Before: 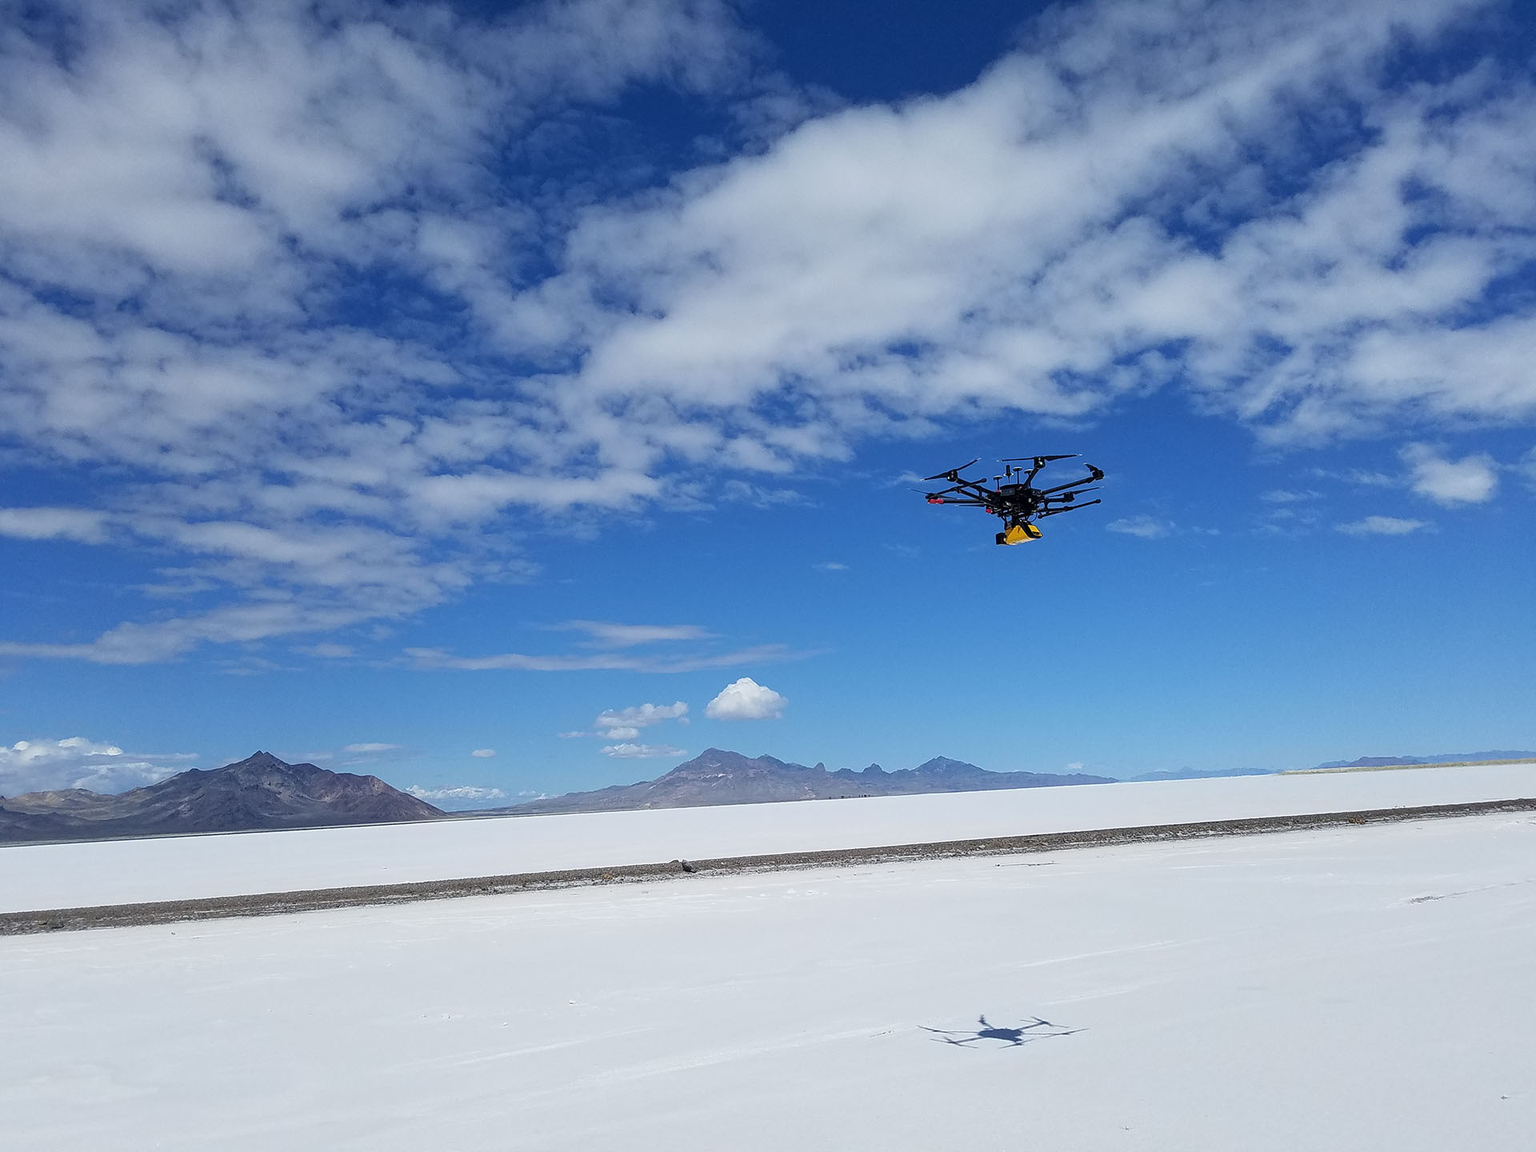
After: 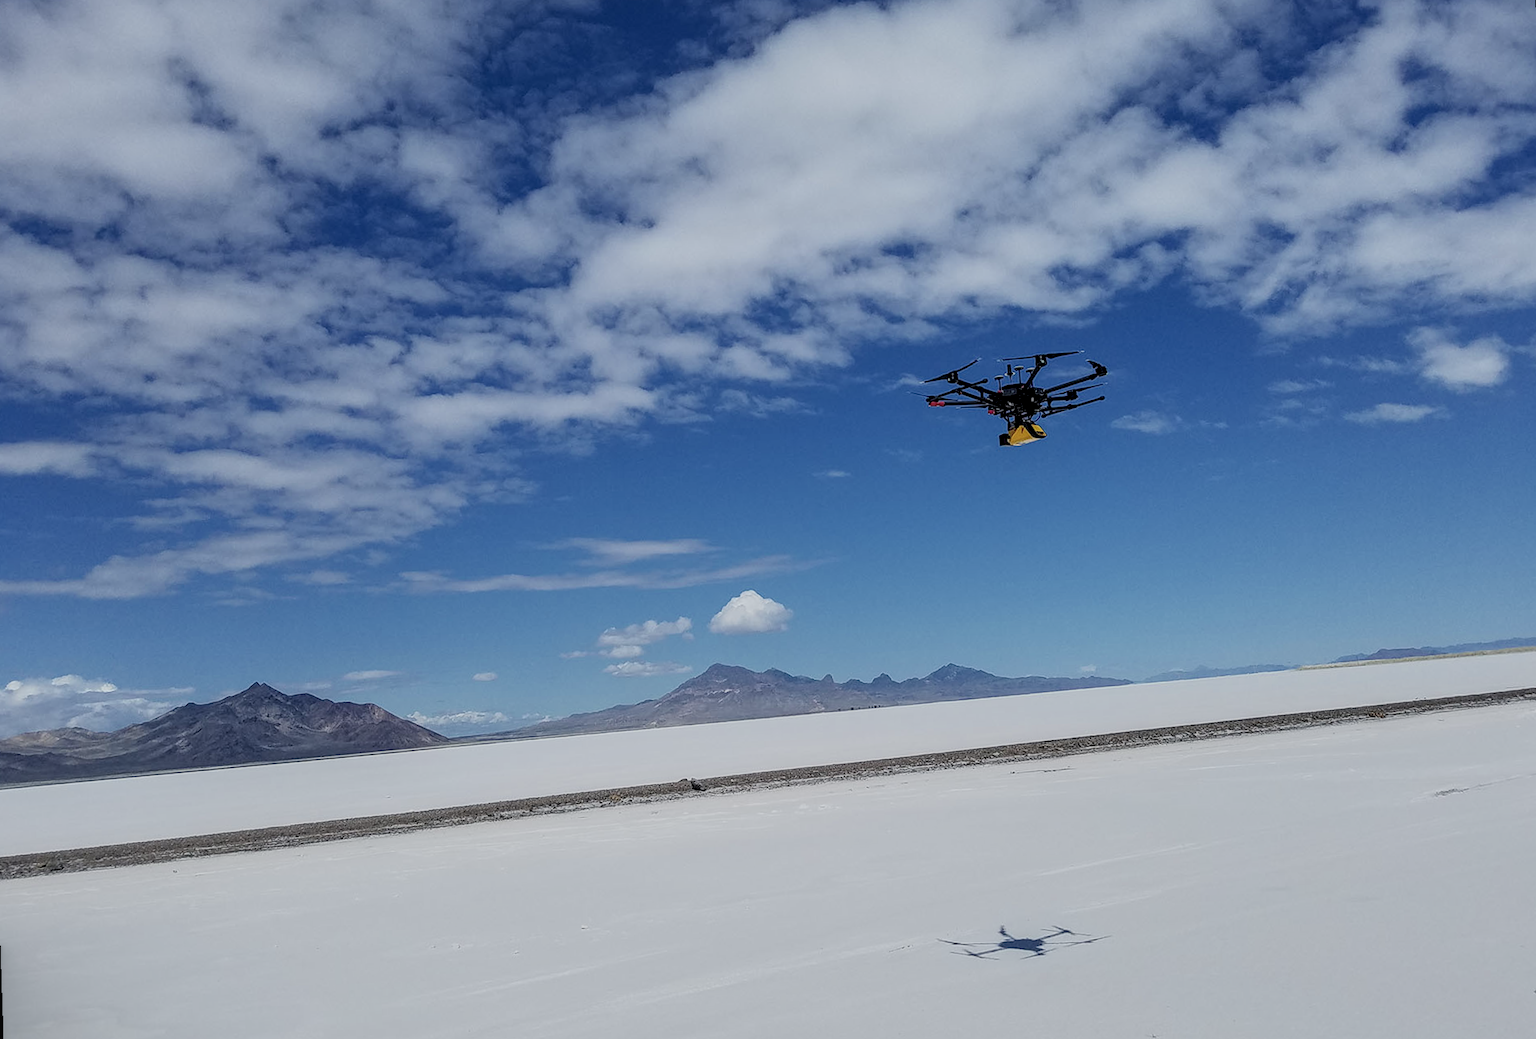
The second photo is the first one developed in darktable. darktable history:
filmic rgb: black relative exposure -8.79 EV, white relative exposure 4.98 EV, threshold 3 EV, target black luminance 0%, hardness 3.77, latitude 66.33%, contrast 0.822, shadows ↔ highlights balance 20%, color science v5 (2021), contrast in shadows safe, contrast in highlights safe, enable highlight reconstruction true
rotate and perspective: rotation -2°, crop left 0.022, crop right 0.978, crop top 0.049, crop bottom 0.951
crop and rotate: top 6.25%
local contrast: highlights 20%, shadows 70%, detail 170%
color balance: lift [1.01, 1, 1, 1], gamma [1.097, 1, 1, 1], gain [0.85, 1, 1, 1]
